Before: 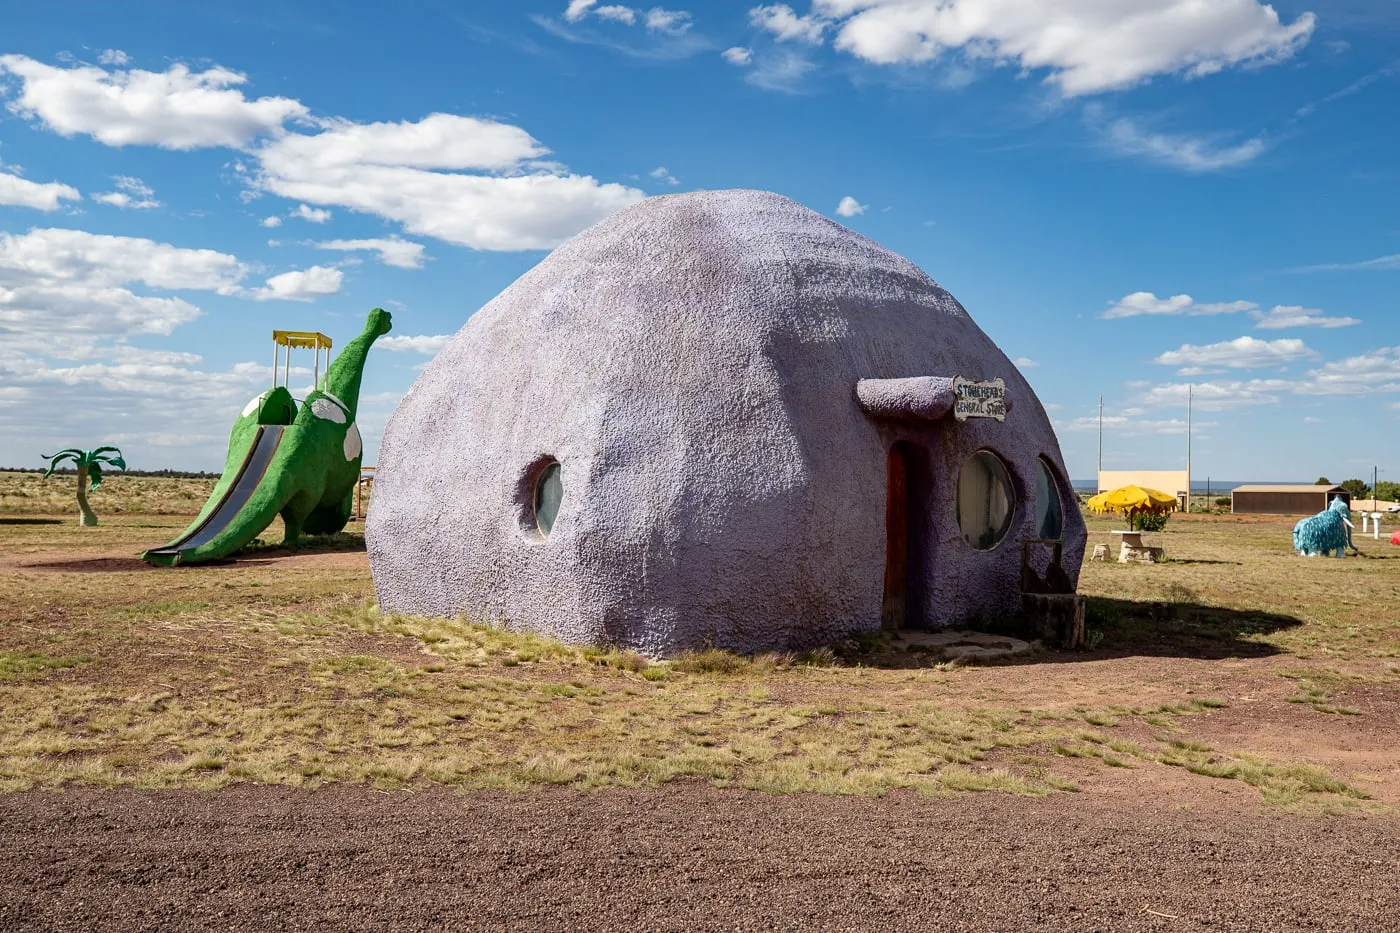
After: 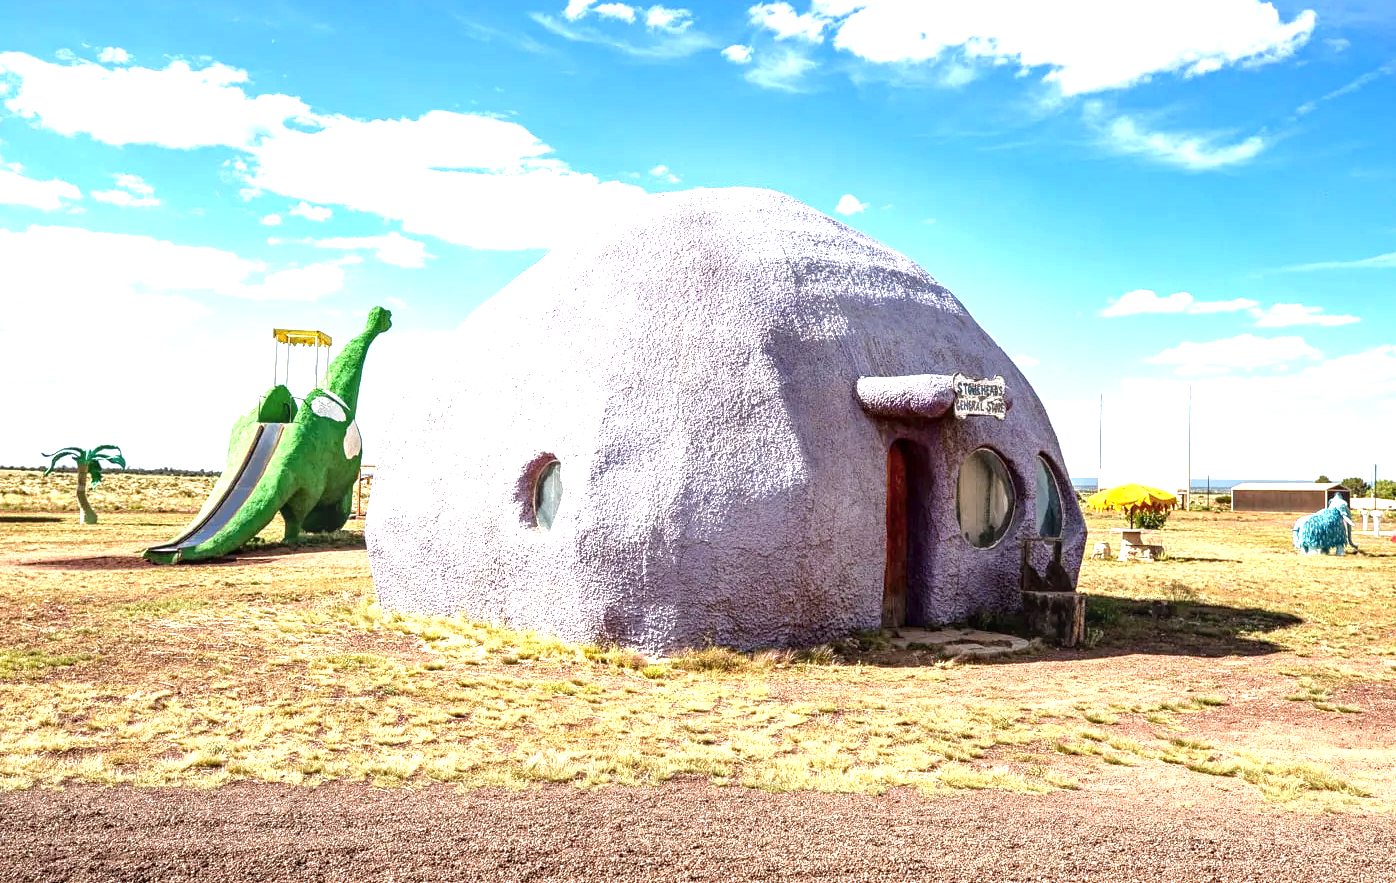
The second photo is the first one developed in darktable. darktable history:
local contrast: detail 130%
crop: top 0.258%, right 0.259%, bottom 5.085%
exposure: black level correction 0, exposure 1.525 EV, compensate exposure bias true, compensate highlight preservation false
